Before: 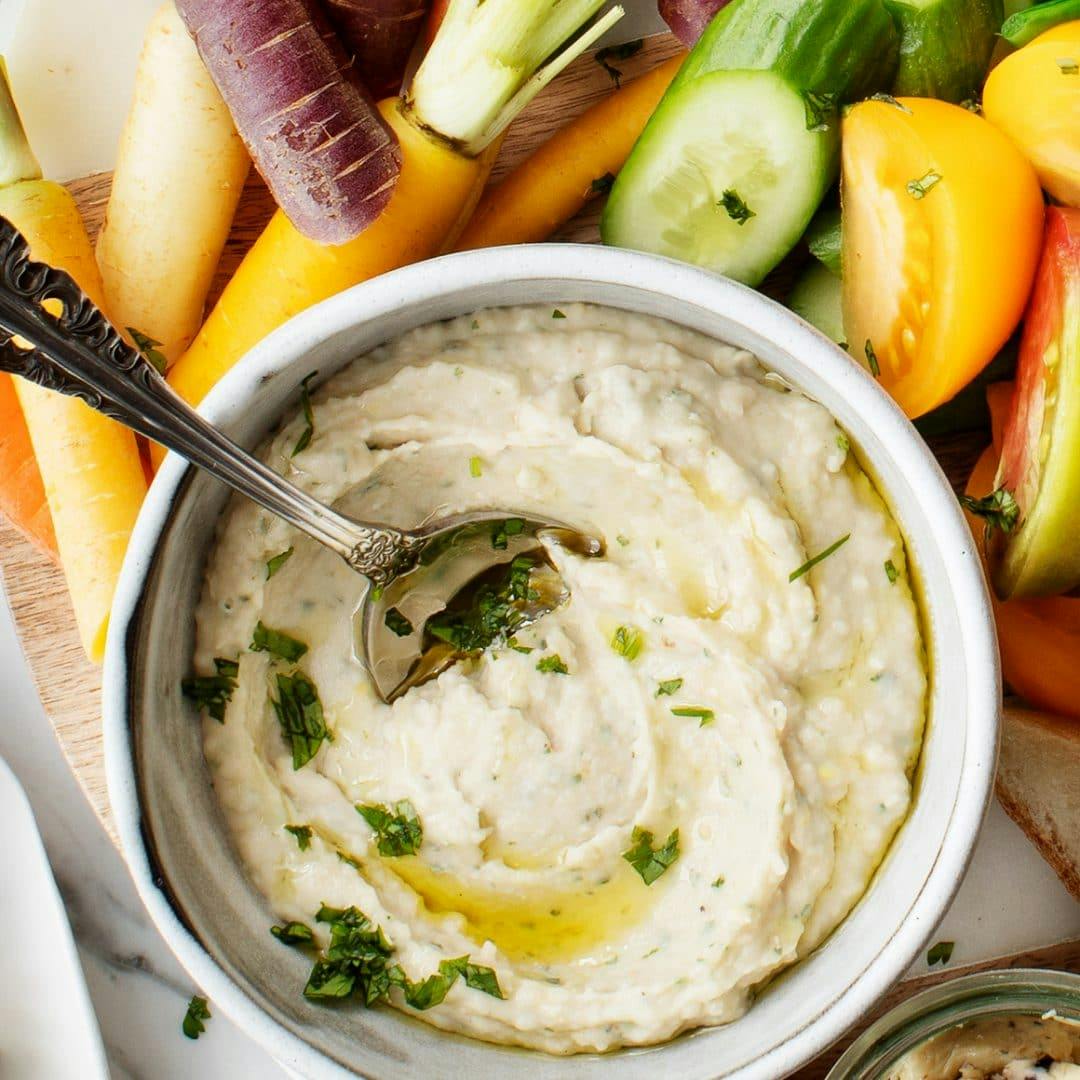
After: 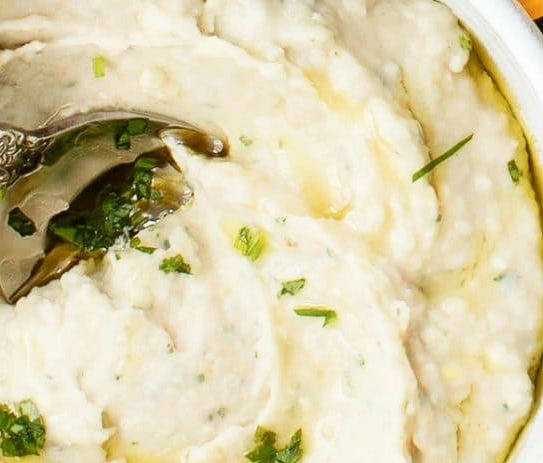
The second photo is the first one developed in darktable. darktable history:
crop: left 34.949%, top 37.042%, right 14.714%, bottom 20.049%
shadows and highlights: shadows -0.871, highlights 39.85
